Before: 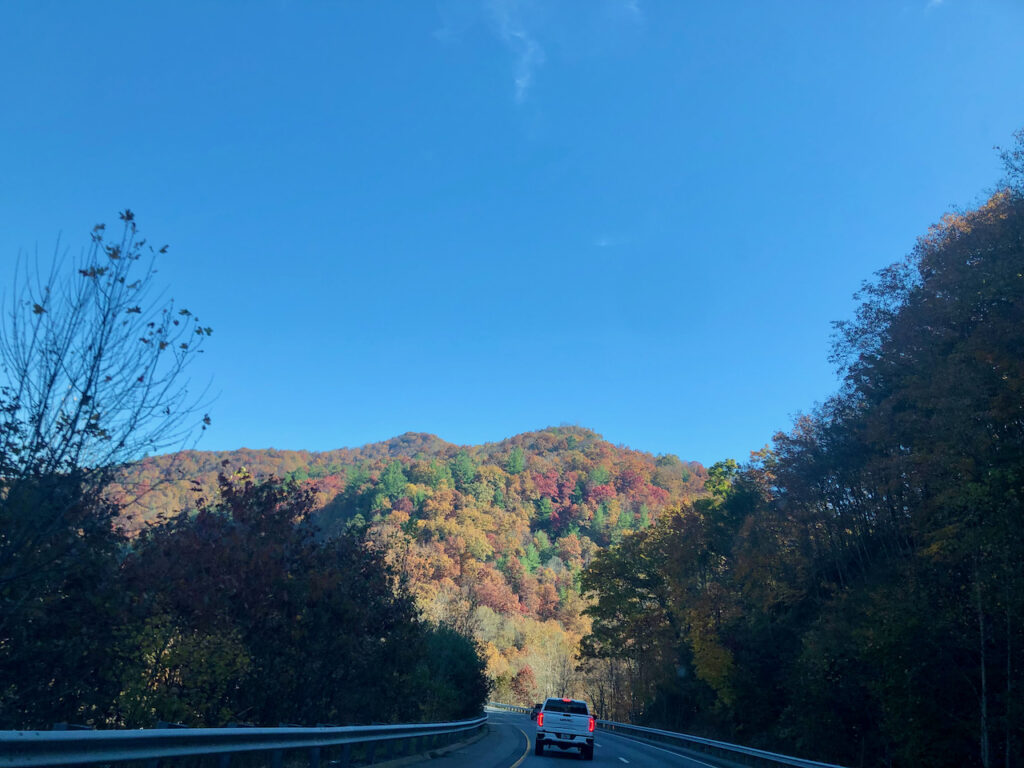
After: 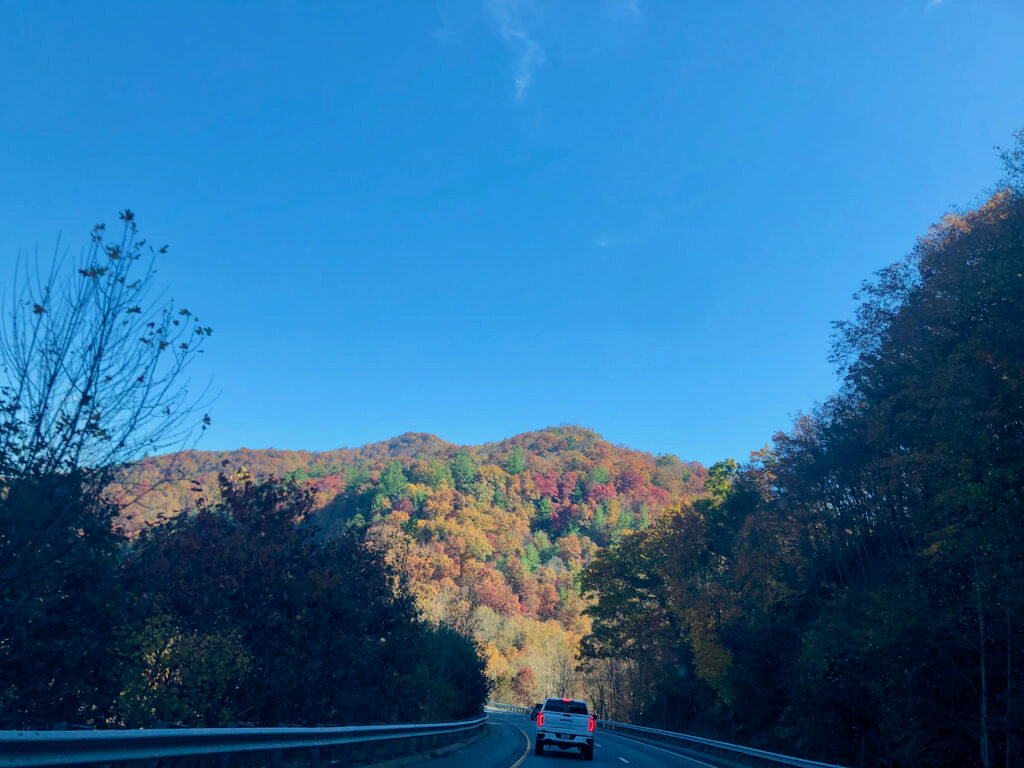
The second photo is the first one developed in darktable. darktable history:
color balance rgb: shadows lift › hue 87.51°, highlights gain › chroma 1.35%, highlights gain › hue 55.1°, global offset › chroma 0.13%, global offset › hue 253.66°, perceptual saturation grading › global saturation 16.38%
contrast brightness saturation: saturation -0.04
